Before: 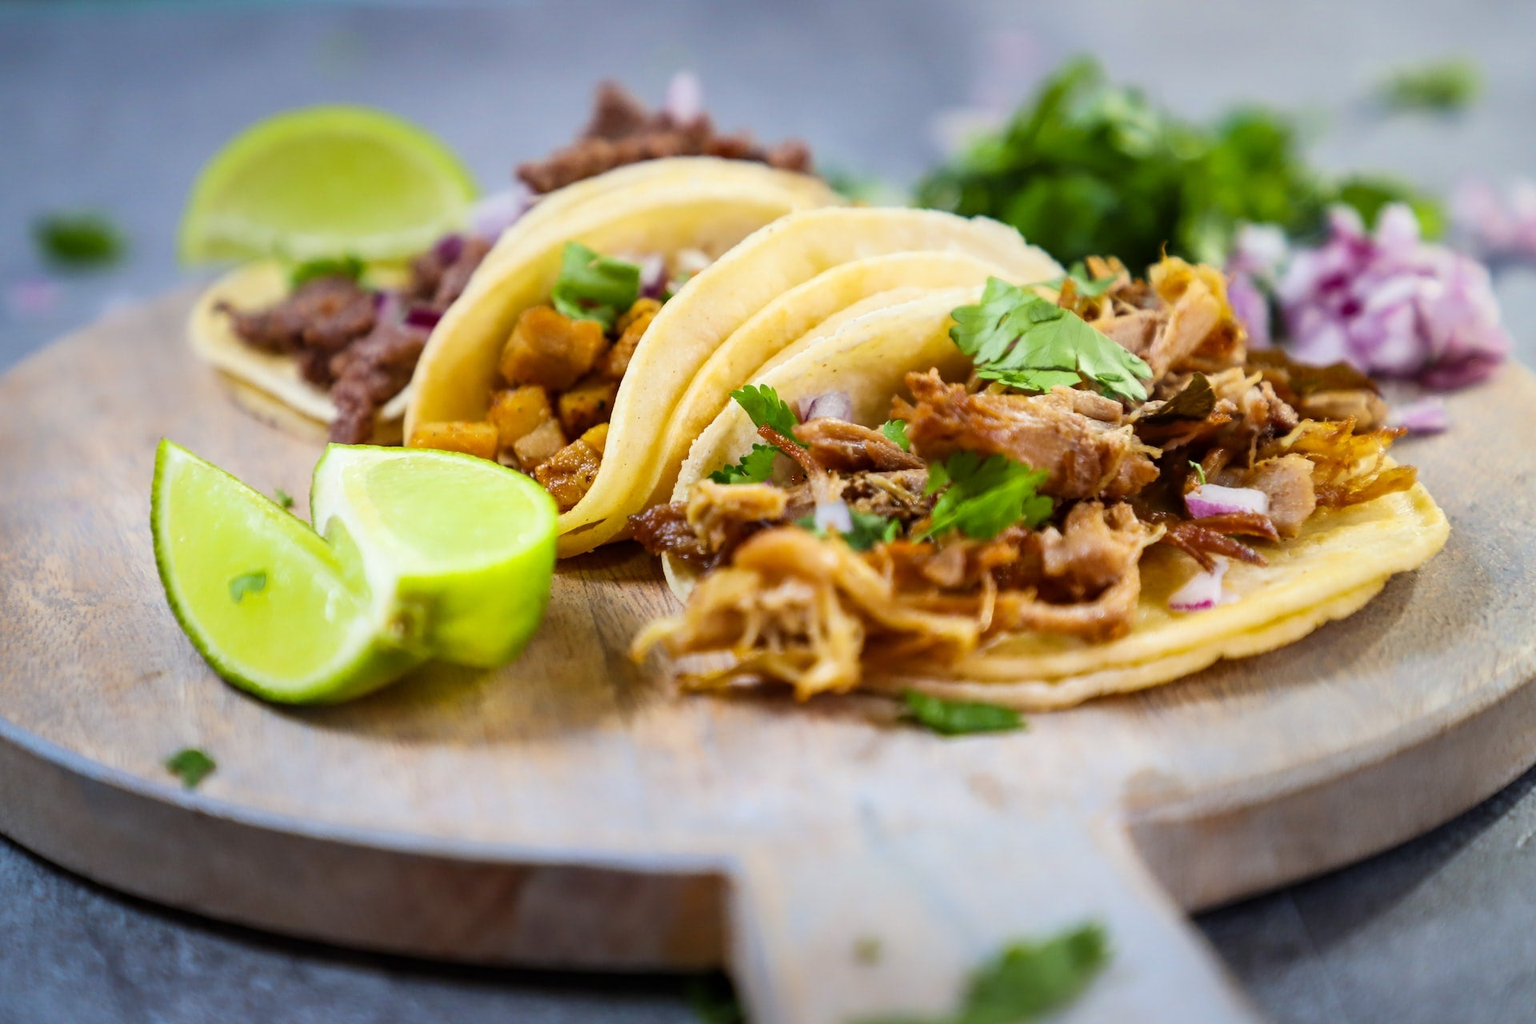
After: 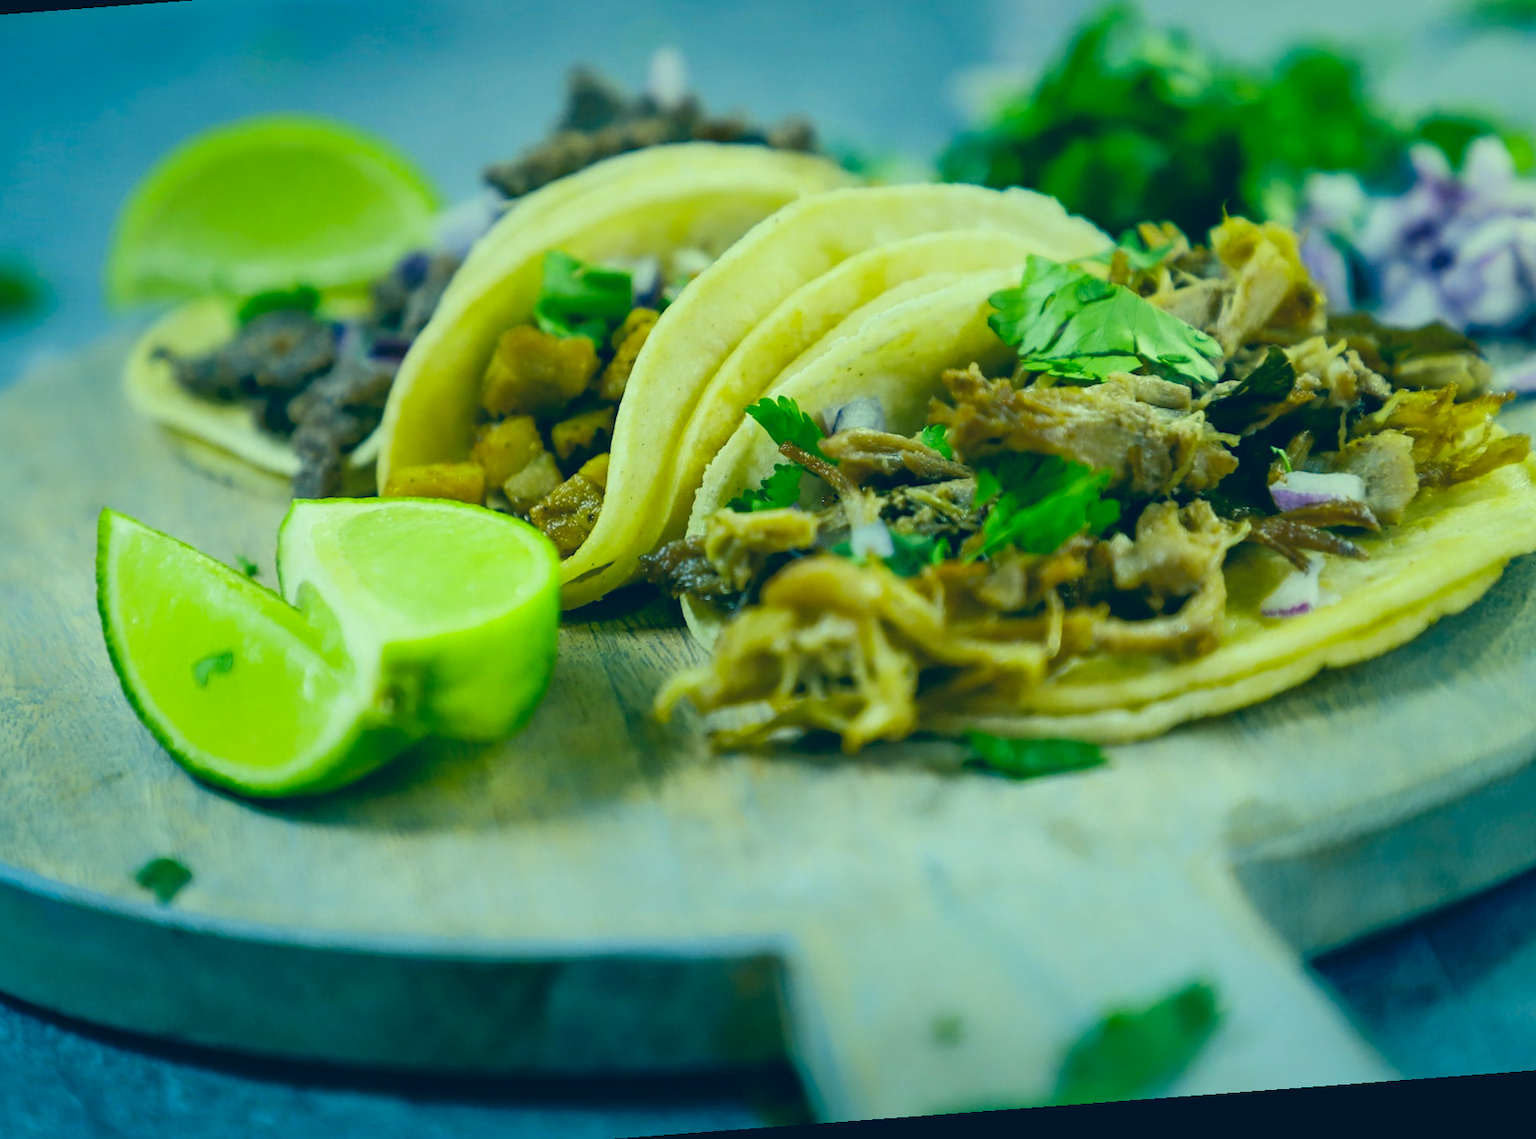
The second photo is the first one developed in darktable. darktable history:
crop: left 6.446%, top 8.188%, right 9.538%, bottom 3.548%
tone equalizer: -8 EV -2 EV, -7 EV -2 EV, -6 EV -2 EV, -5 EV -2 EV, -4 EV -2 EV, -3 EV -2 EV, -2 EV -2 EV, -1 EV -1.63 EV, +0 EV -2 EV
rotate and perspective: rotation -4.25°, automatic cropping off
white balance: red 0.948, green 1.02, blue 1.176
color correction: highlights a* -15.58, highlights b* 40, shadows a* -40, shadows b* -26.18
exposure: black level correction 0, exposure 1.7 EV, compensate exposure bias true, compensate highlight preservation false
